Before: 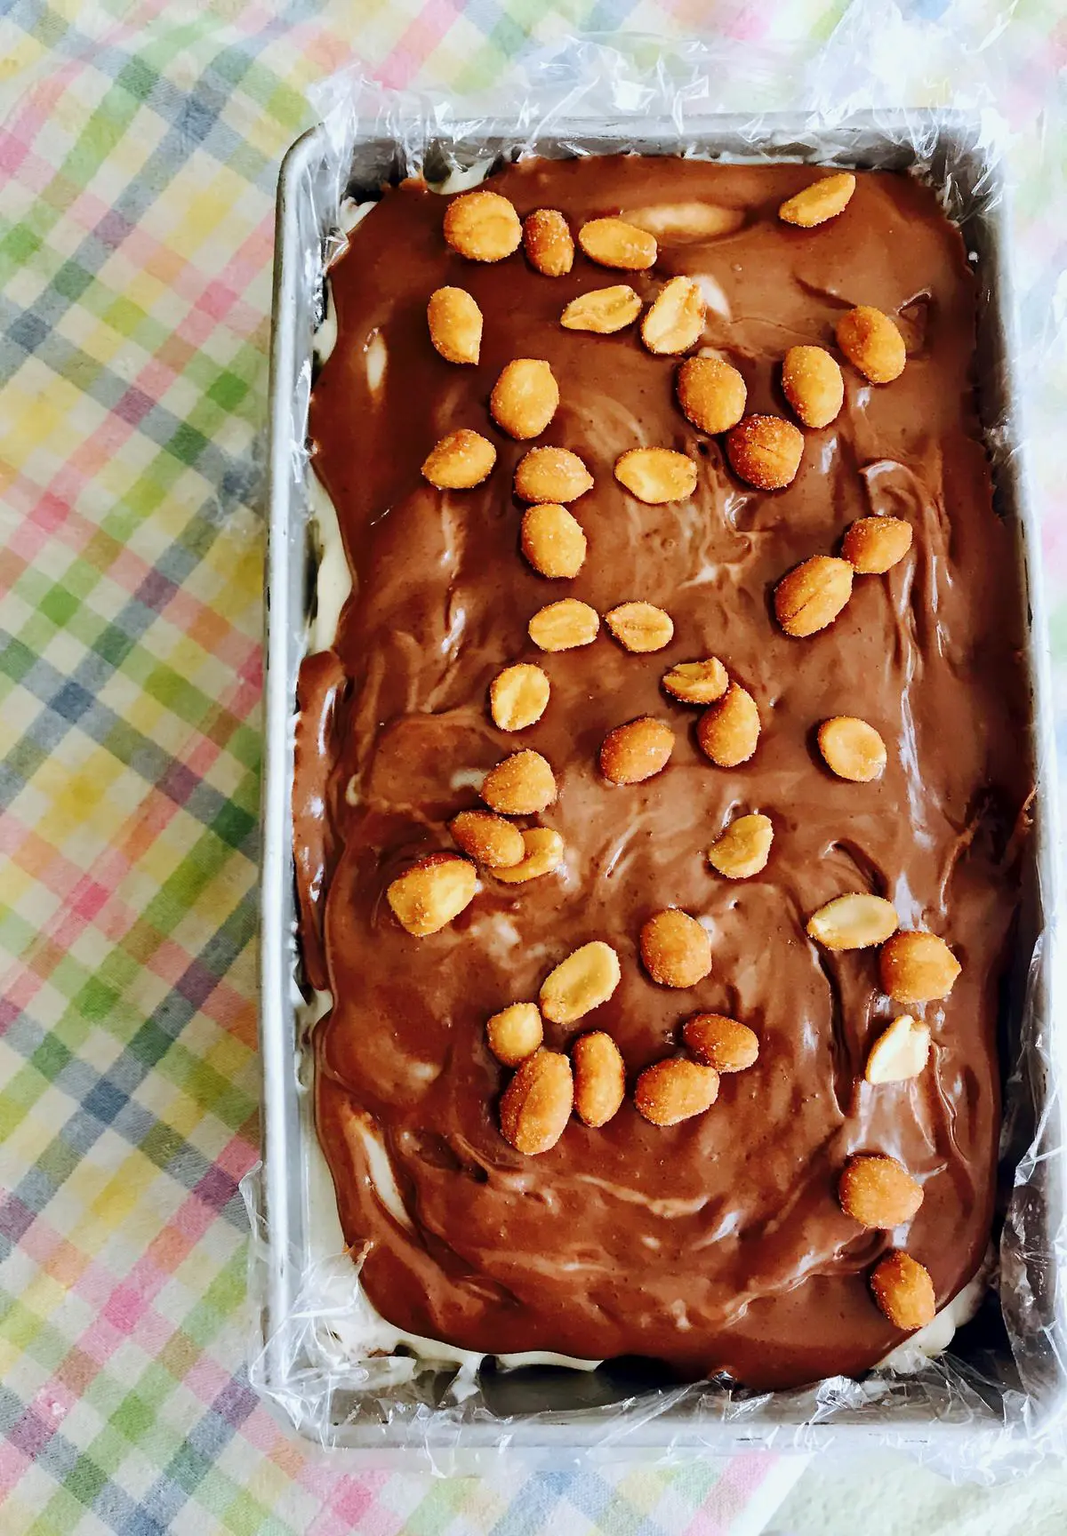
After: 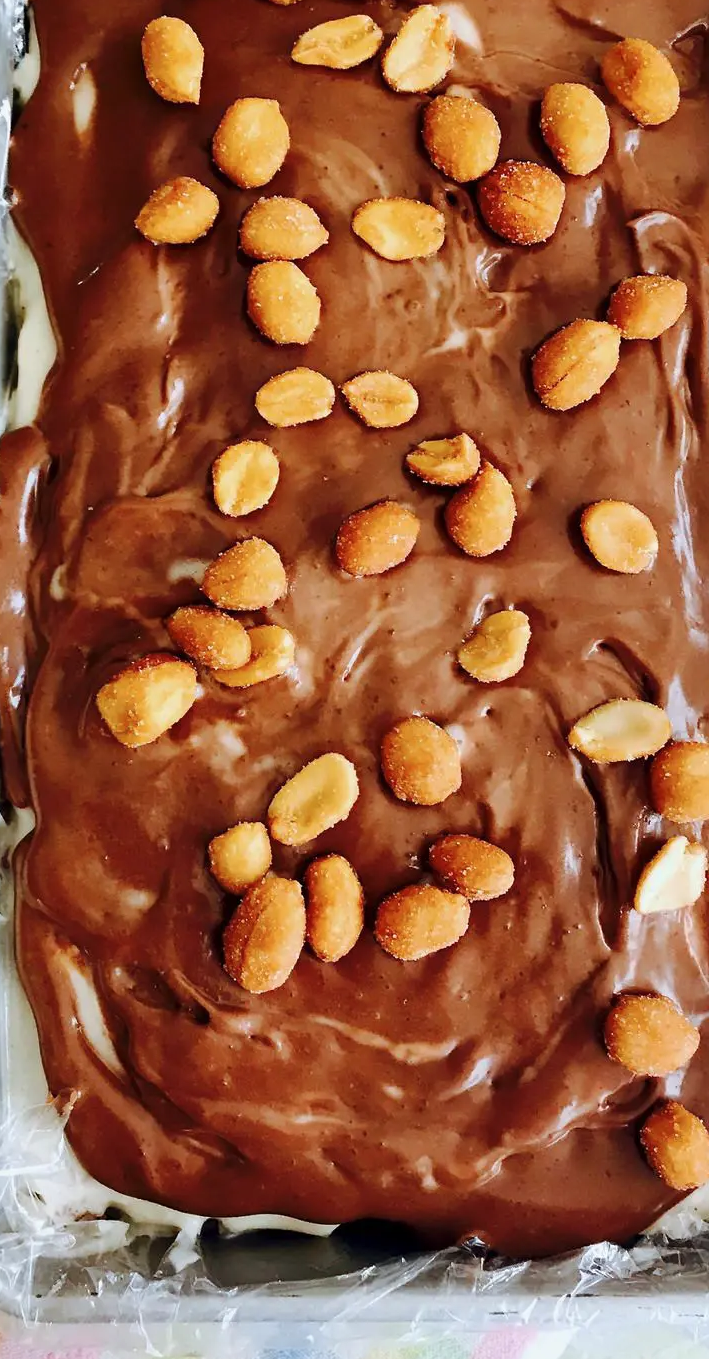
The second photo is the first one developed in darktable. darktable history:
crop and rotate: left 28.256%, top 17.734%, right 12.656%, bottom 3.573%
contrast brightness saturation: saturation -0.04
